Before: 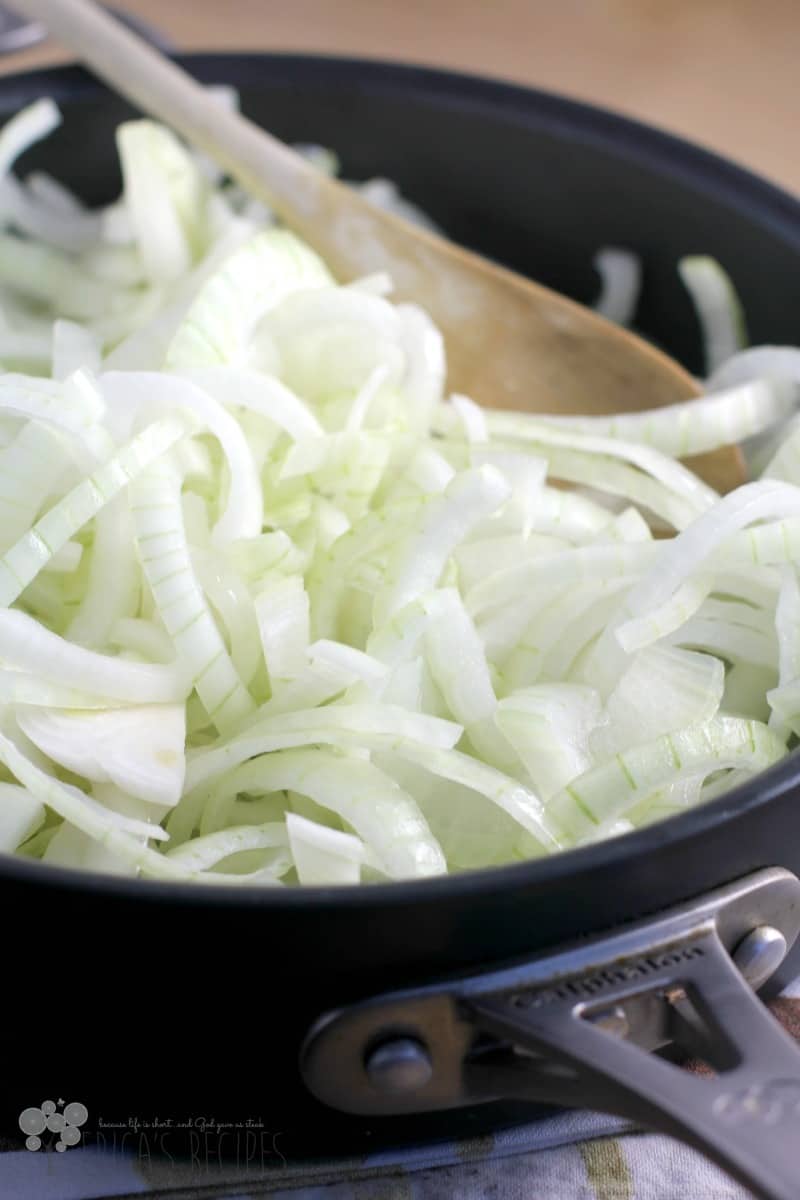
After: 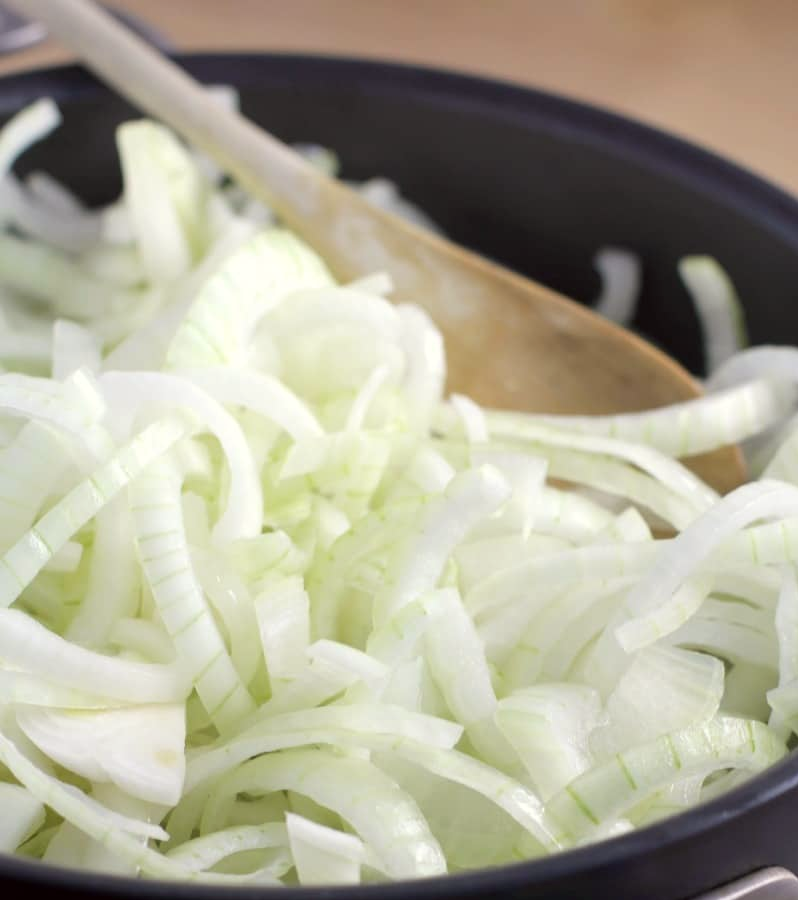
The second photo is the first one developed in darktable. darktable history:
crop: bottom 24.967%
color correction: highlights a* -0.95, highlights b* 4.5, shadows a* 3.55
